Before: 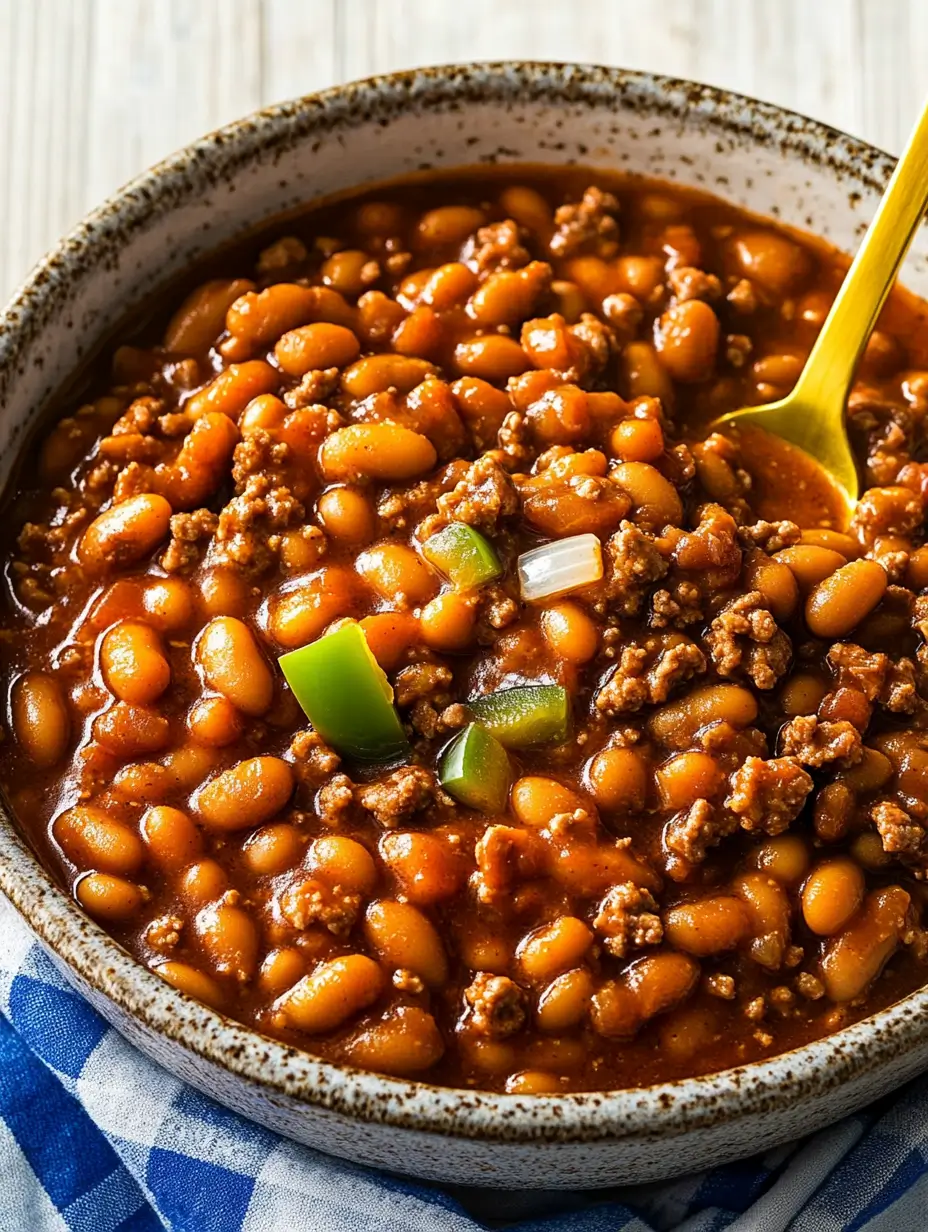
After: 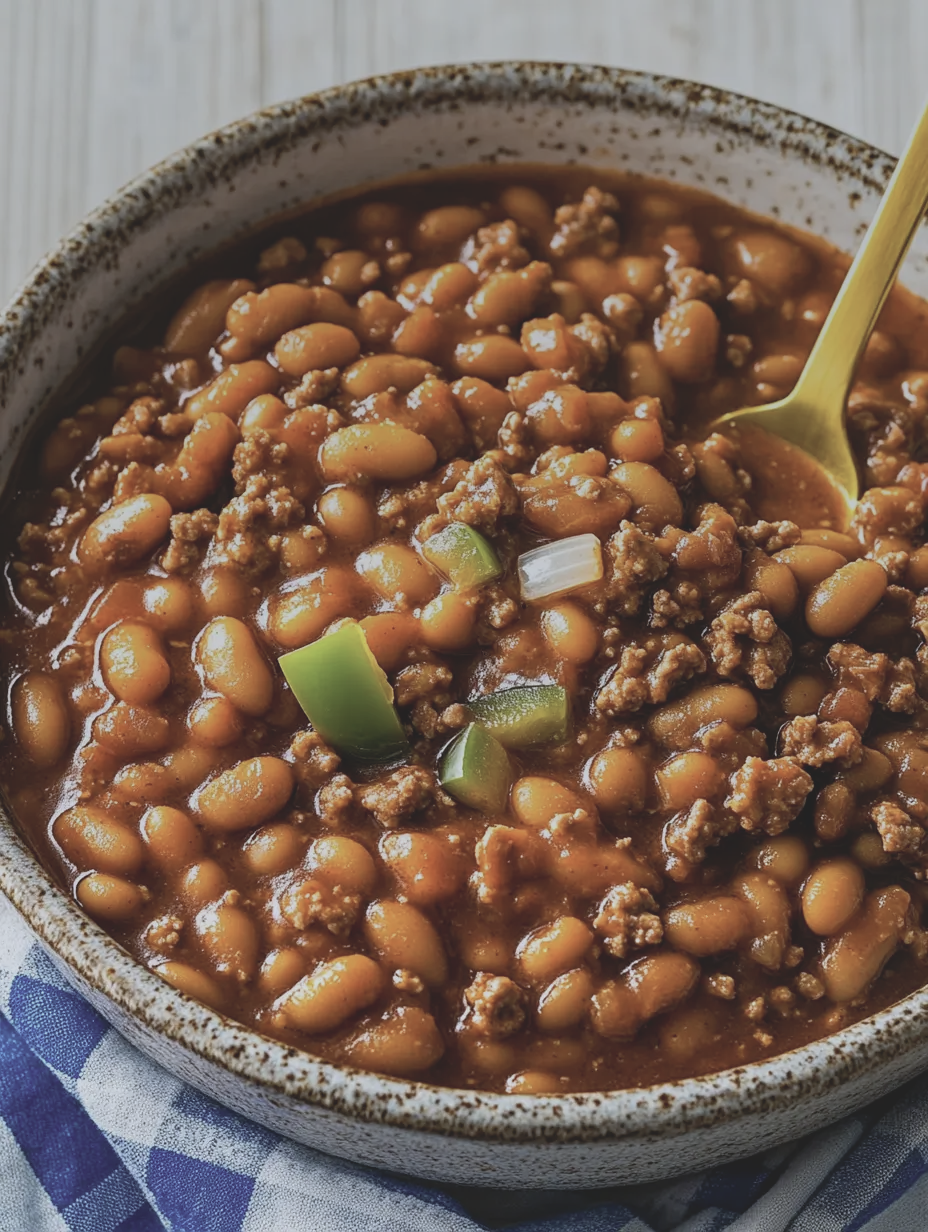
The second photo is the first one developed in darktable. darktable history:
contrast brightness saturation: contrast -0.26, saturation -0.43
white balance: red 0.967, blue 1.049
graduated density: on, module defaults
